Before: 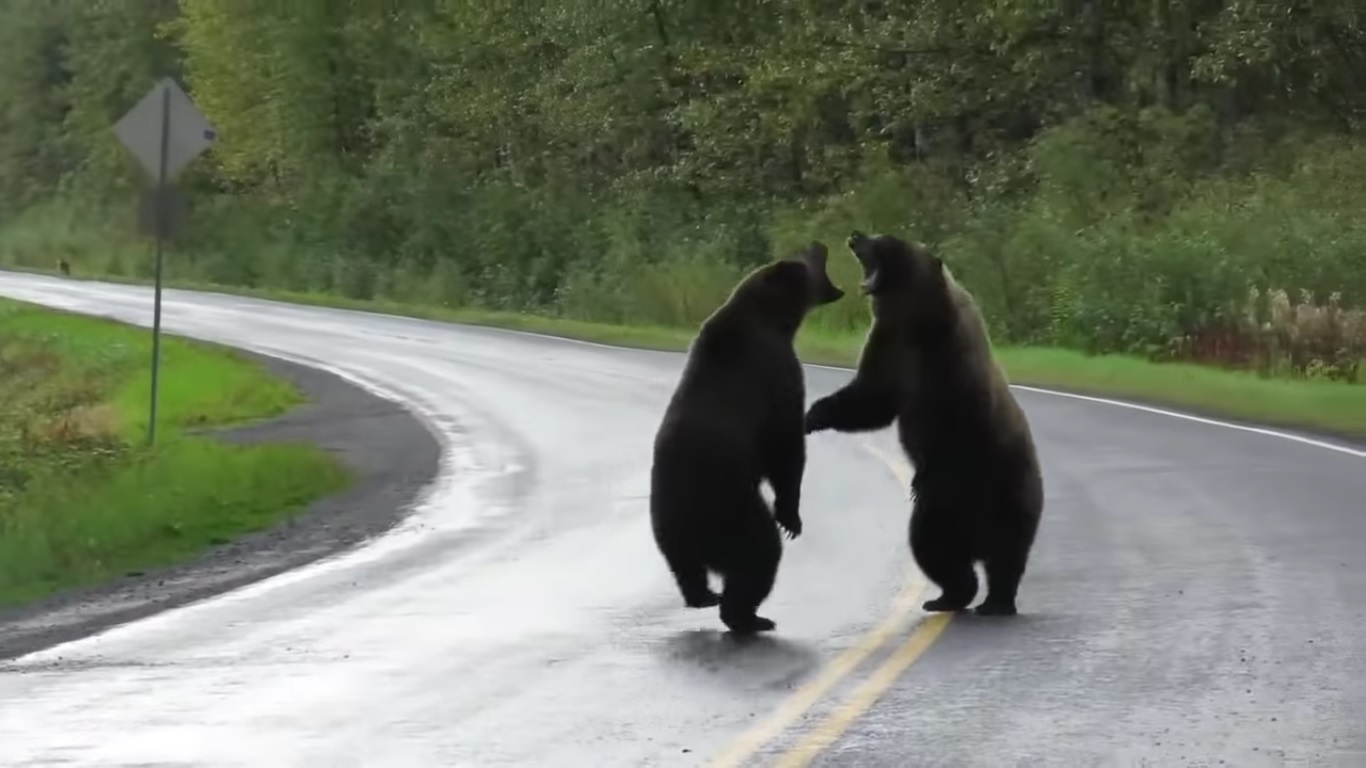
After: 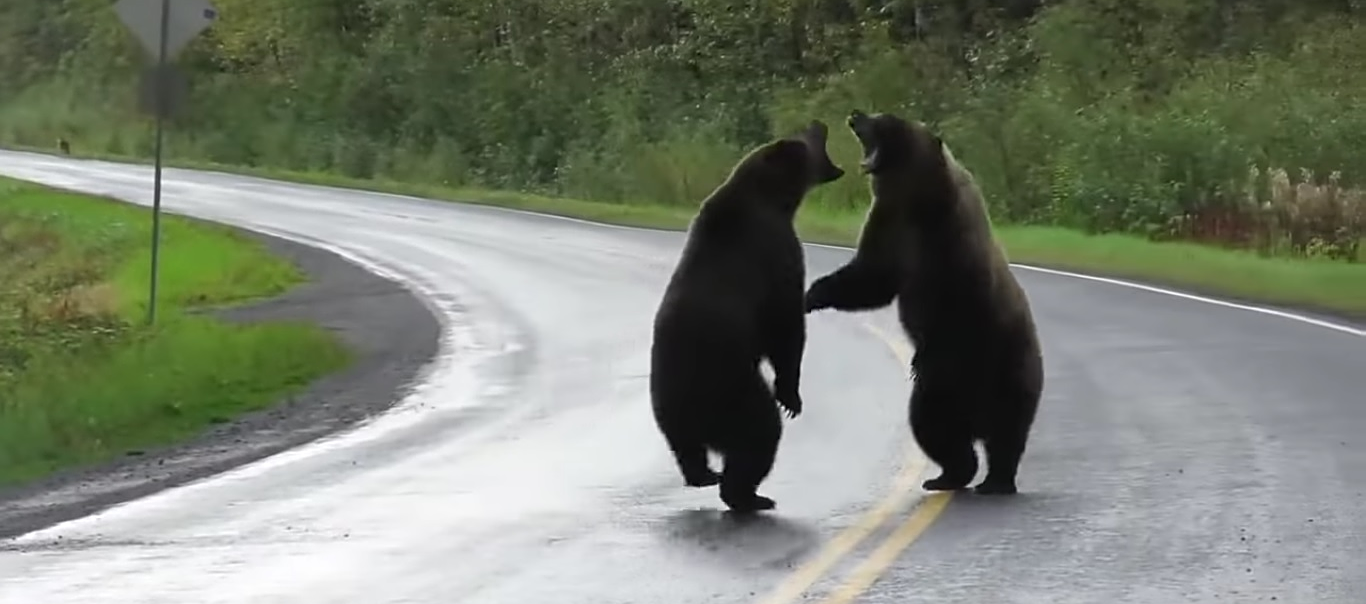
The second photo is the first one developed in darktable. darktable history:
crop and rotate: top 15.774%, bottom 5.506%
sharpen: on, module defaults
